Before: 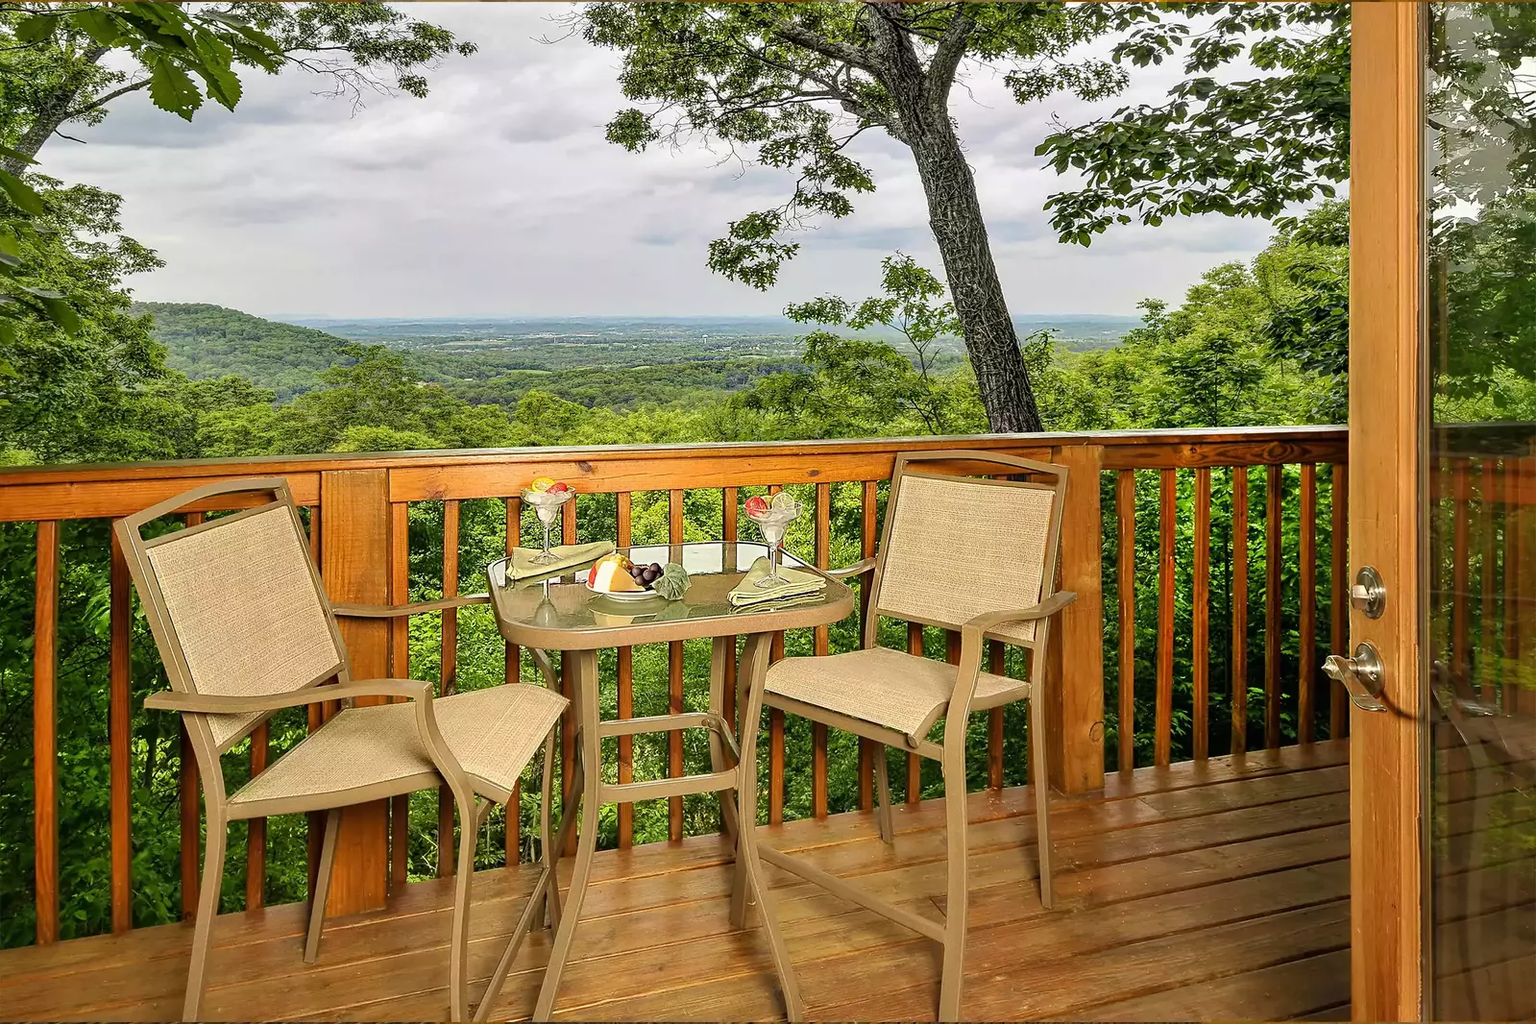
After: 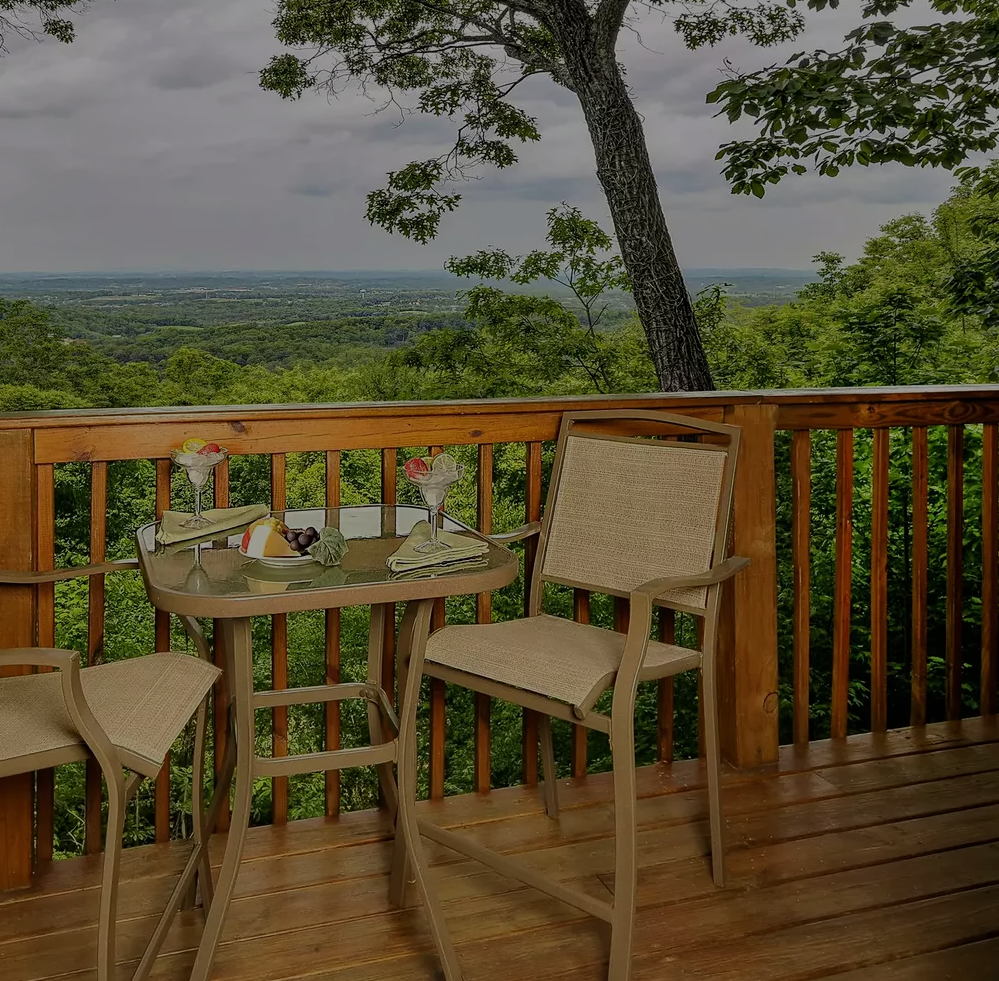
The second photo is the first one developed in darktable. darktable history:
crop and rotate: left 23.289%, top 5.621%, right 14.175%, bottom 2.313%
exposure: exposure -1.541 EV, compensate highlight preservation false
